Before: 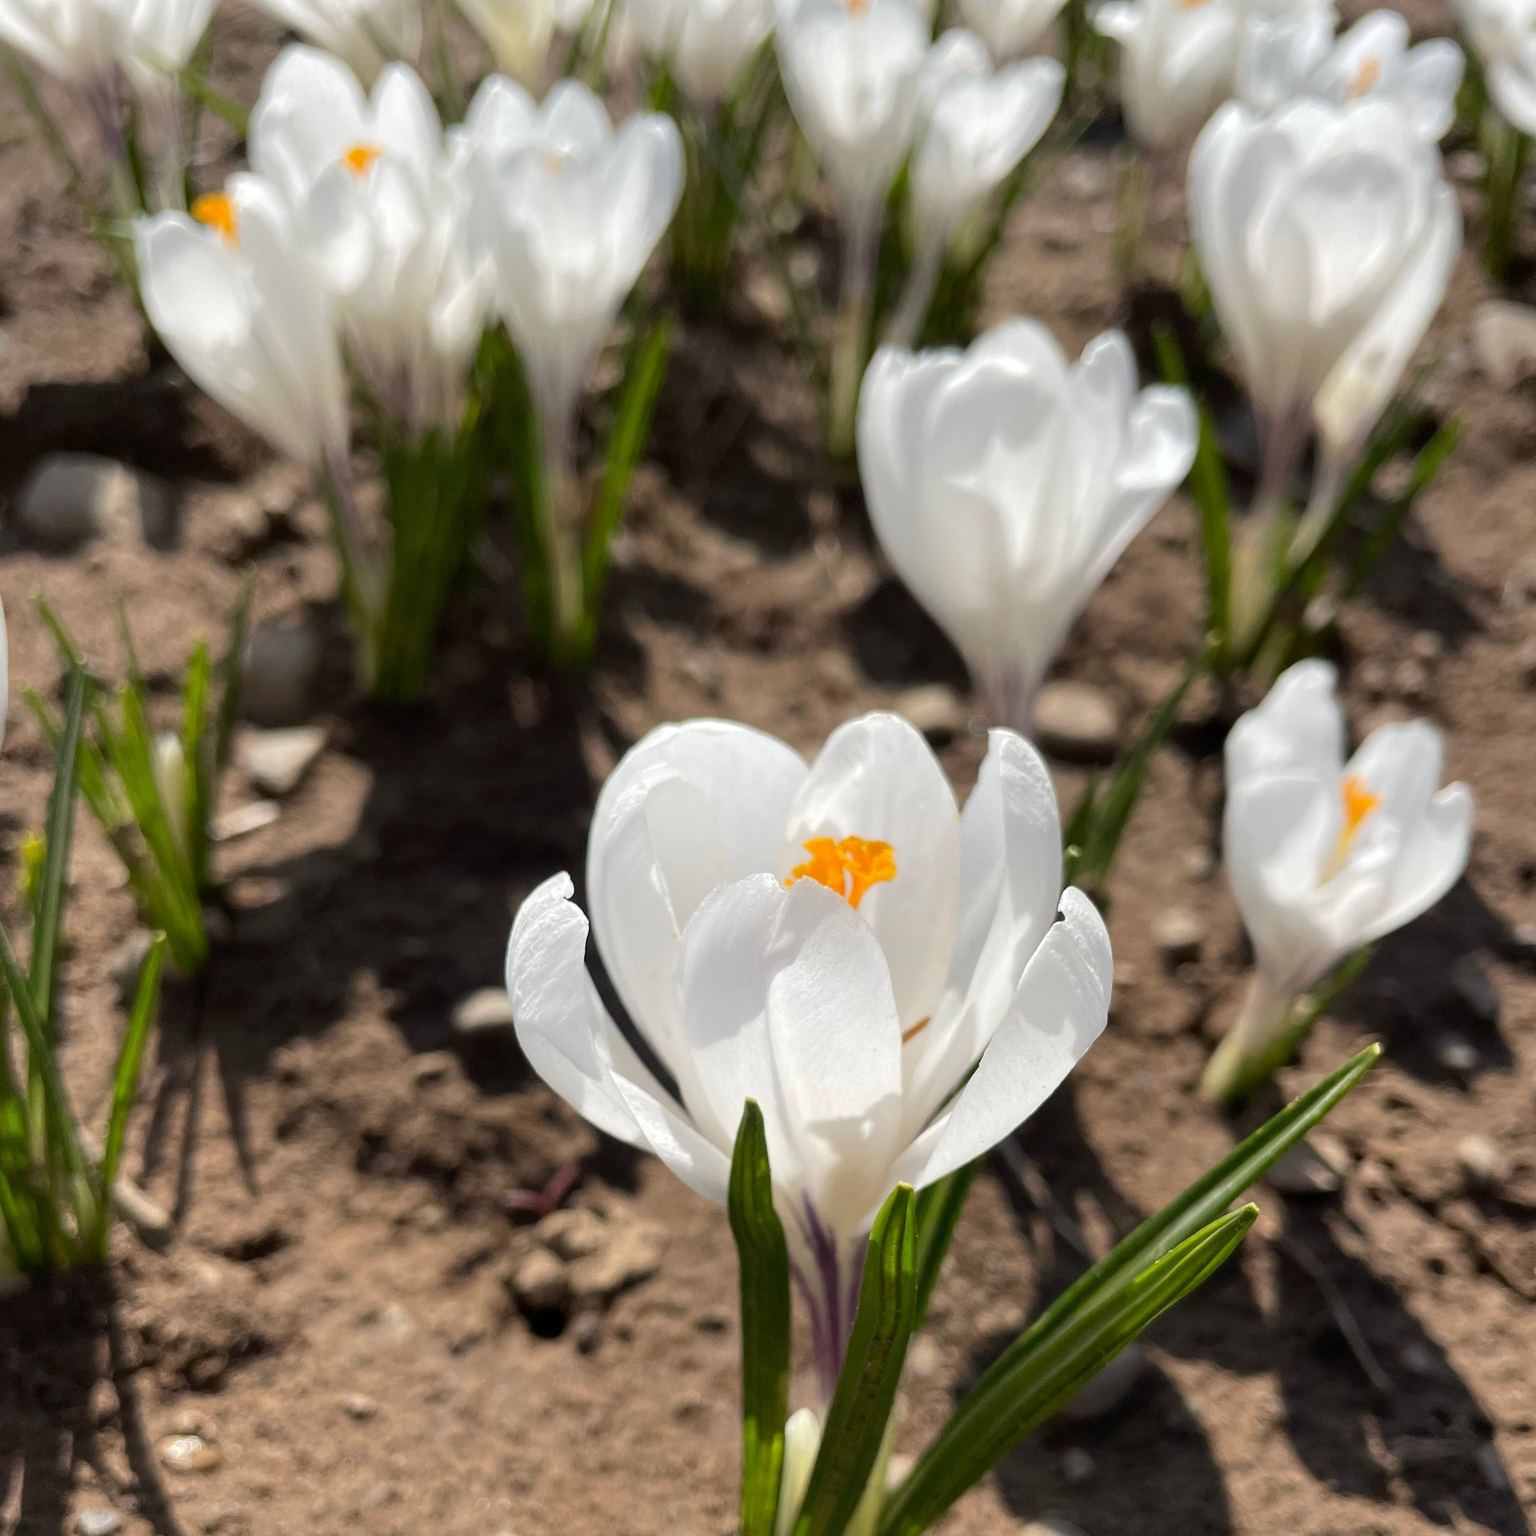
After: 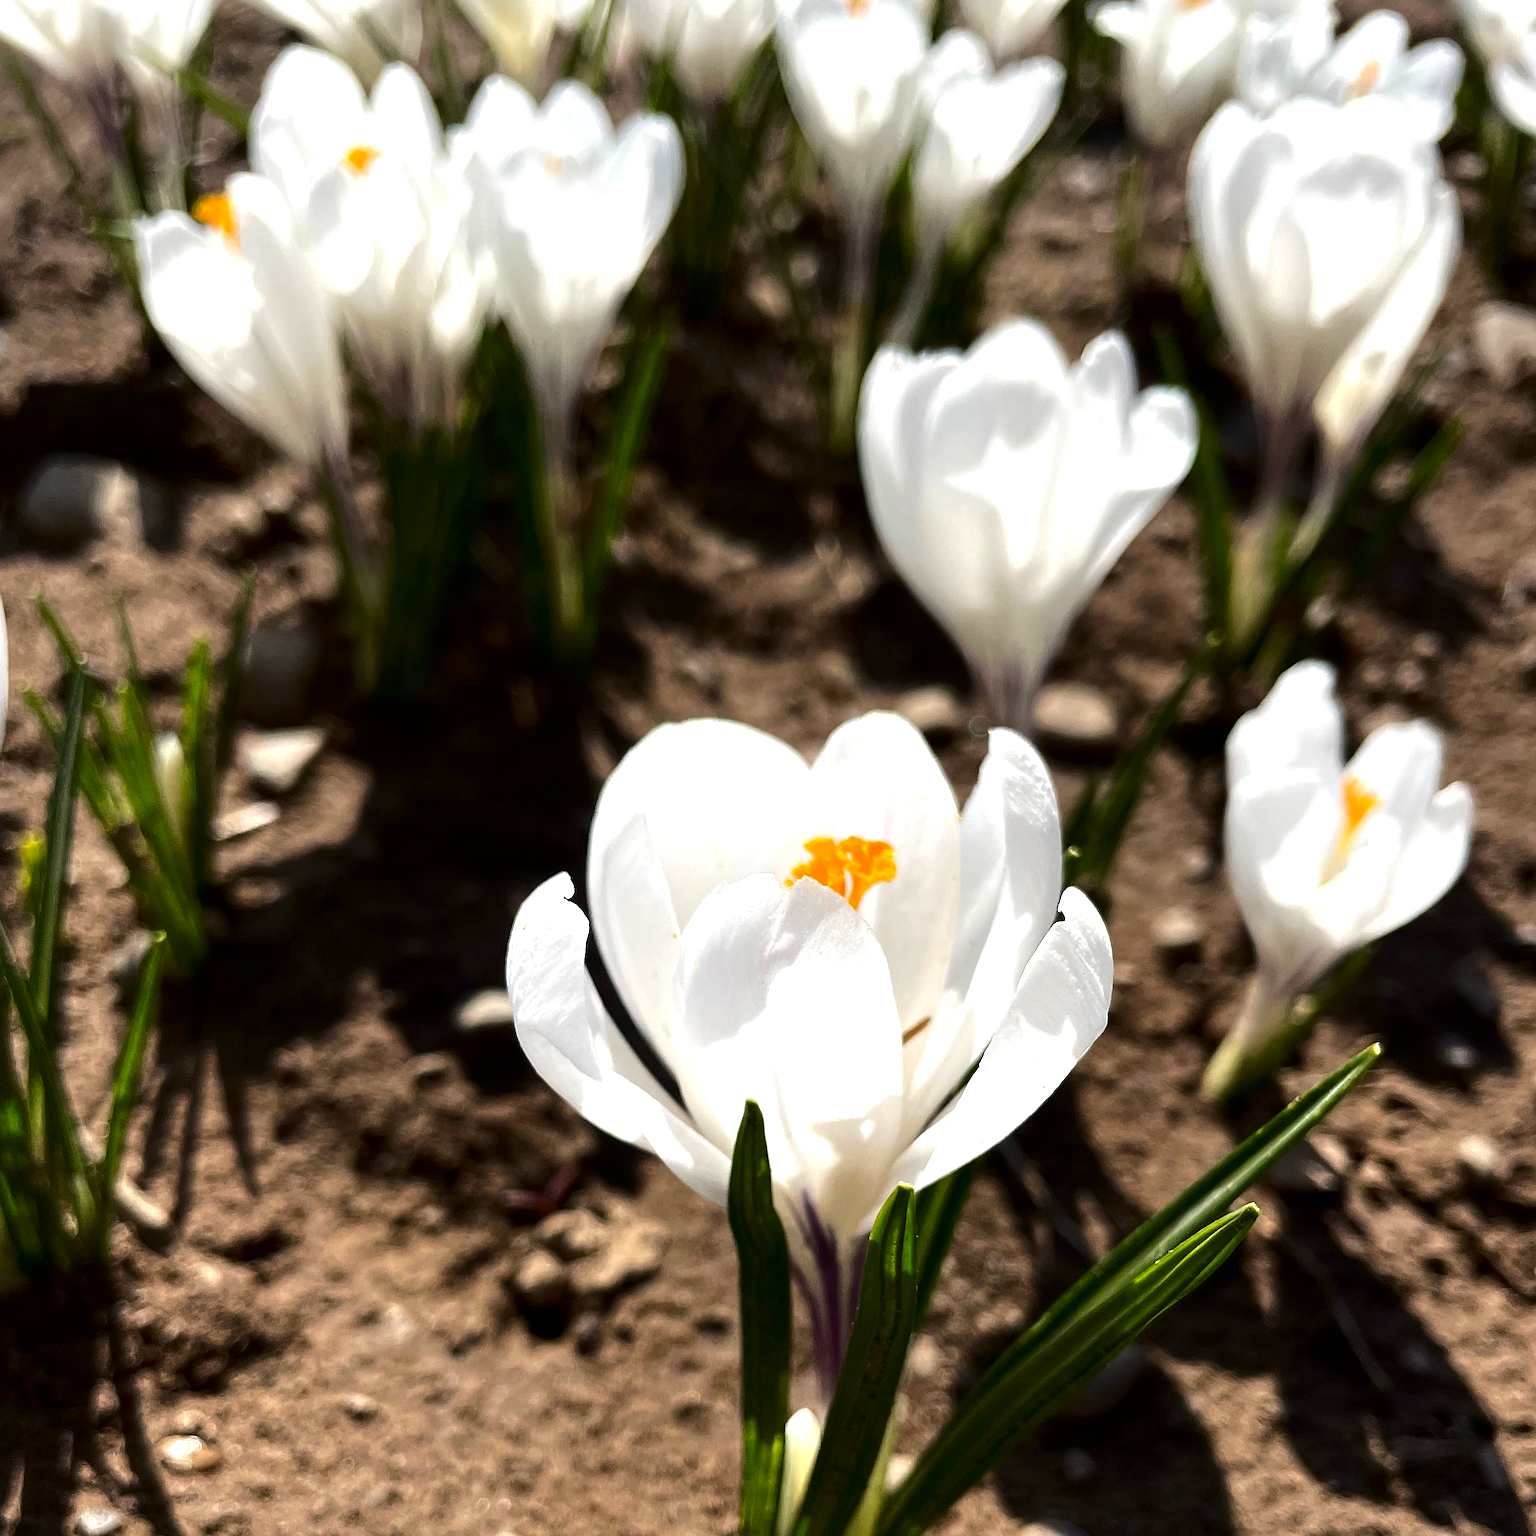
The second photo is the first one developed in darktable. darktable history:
contrast brightness saturation: brightness -0.2, saturation 0.08
tone equalizer: -8 EV -0.75 EV, -7 EV -0.7 EV, -6 EV -0.6 EV, -5 EV -0.4 EV, -3 EV 0.4 EV, -2 EV 0.6 EV, -1 EV 0.7 EV, +0 EV 0.75 EV, edges refinement/feathering 500, mask exposure compensation -1.57 EV, preserve details no
sharpen: on, module defaults
